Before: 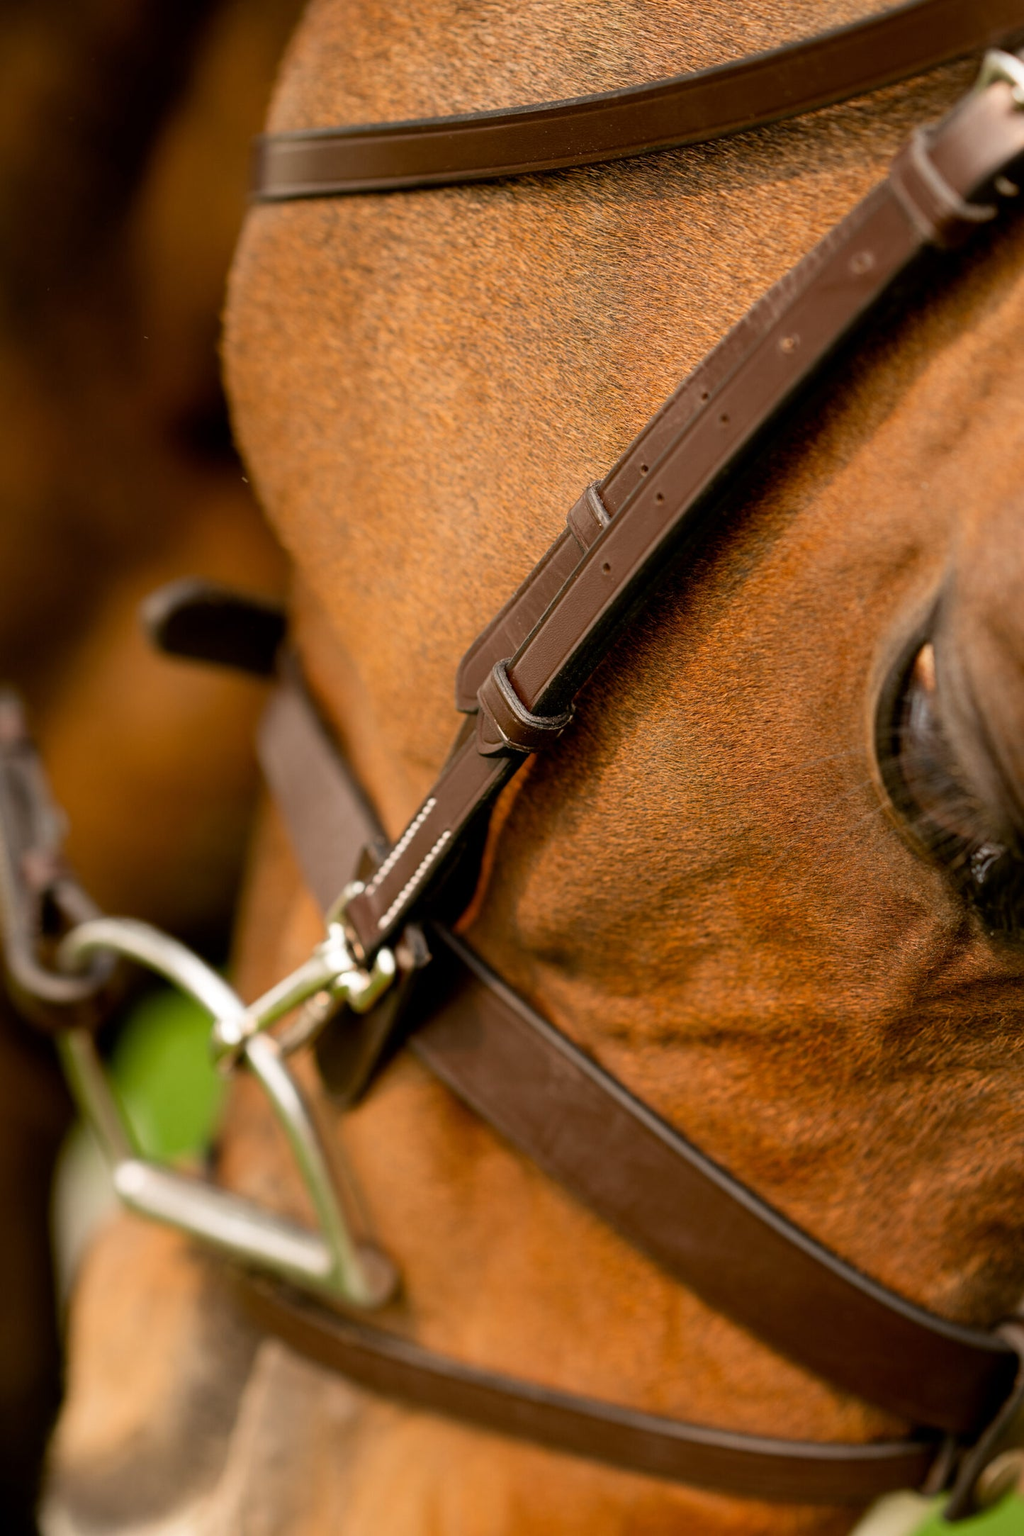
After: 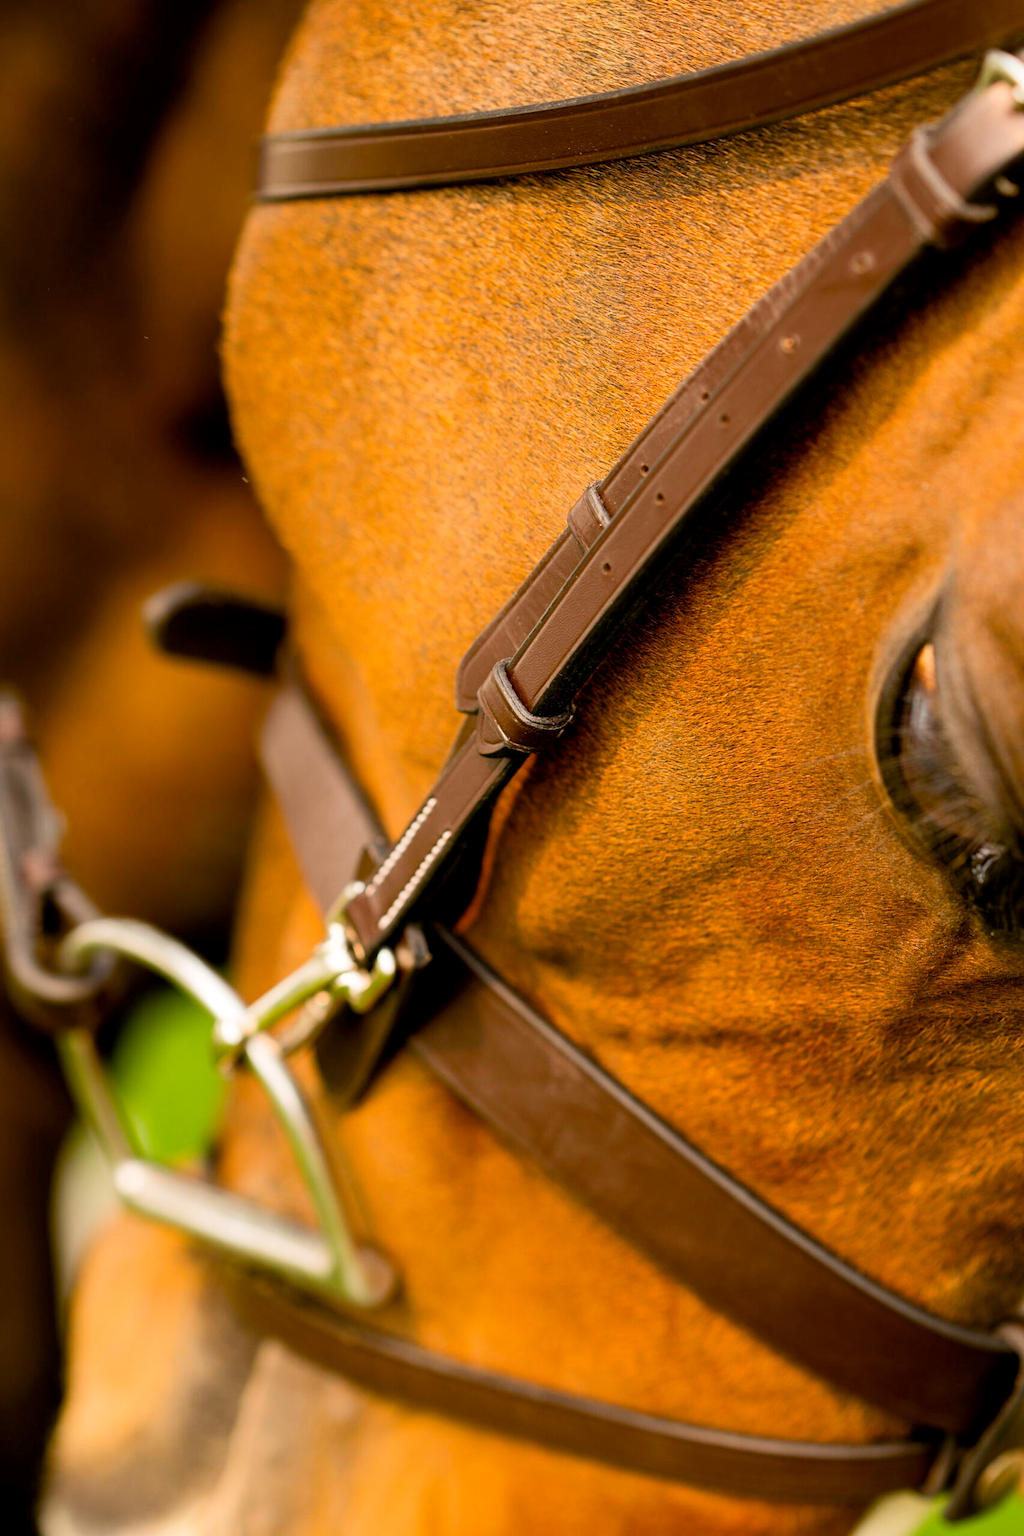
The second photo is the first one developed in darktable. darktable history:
exposure: black level correction 0.001, exposure 0.499 EV, compensate highlight preservation false
color balance rgb: perceptual saturation grading › global saturation 25.043%
tone equalizer: -8 EV -0.001 EV, -7 EV 0.005 EV, -6 EV -0.013 EV, -5 EV 0.015 EV, -4 EV -0.025 EV, -3 EV 0.029 EV, -2 EV -0.044 EV, -1 EV -0.299 EV, +0 EV -0.581 EV, edges refinement/feathering 500, mask exposure compensation -1.57 EV, preserve details no
